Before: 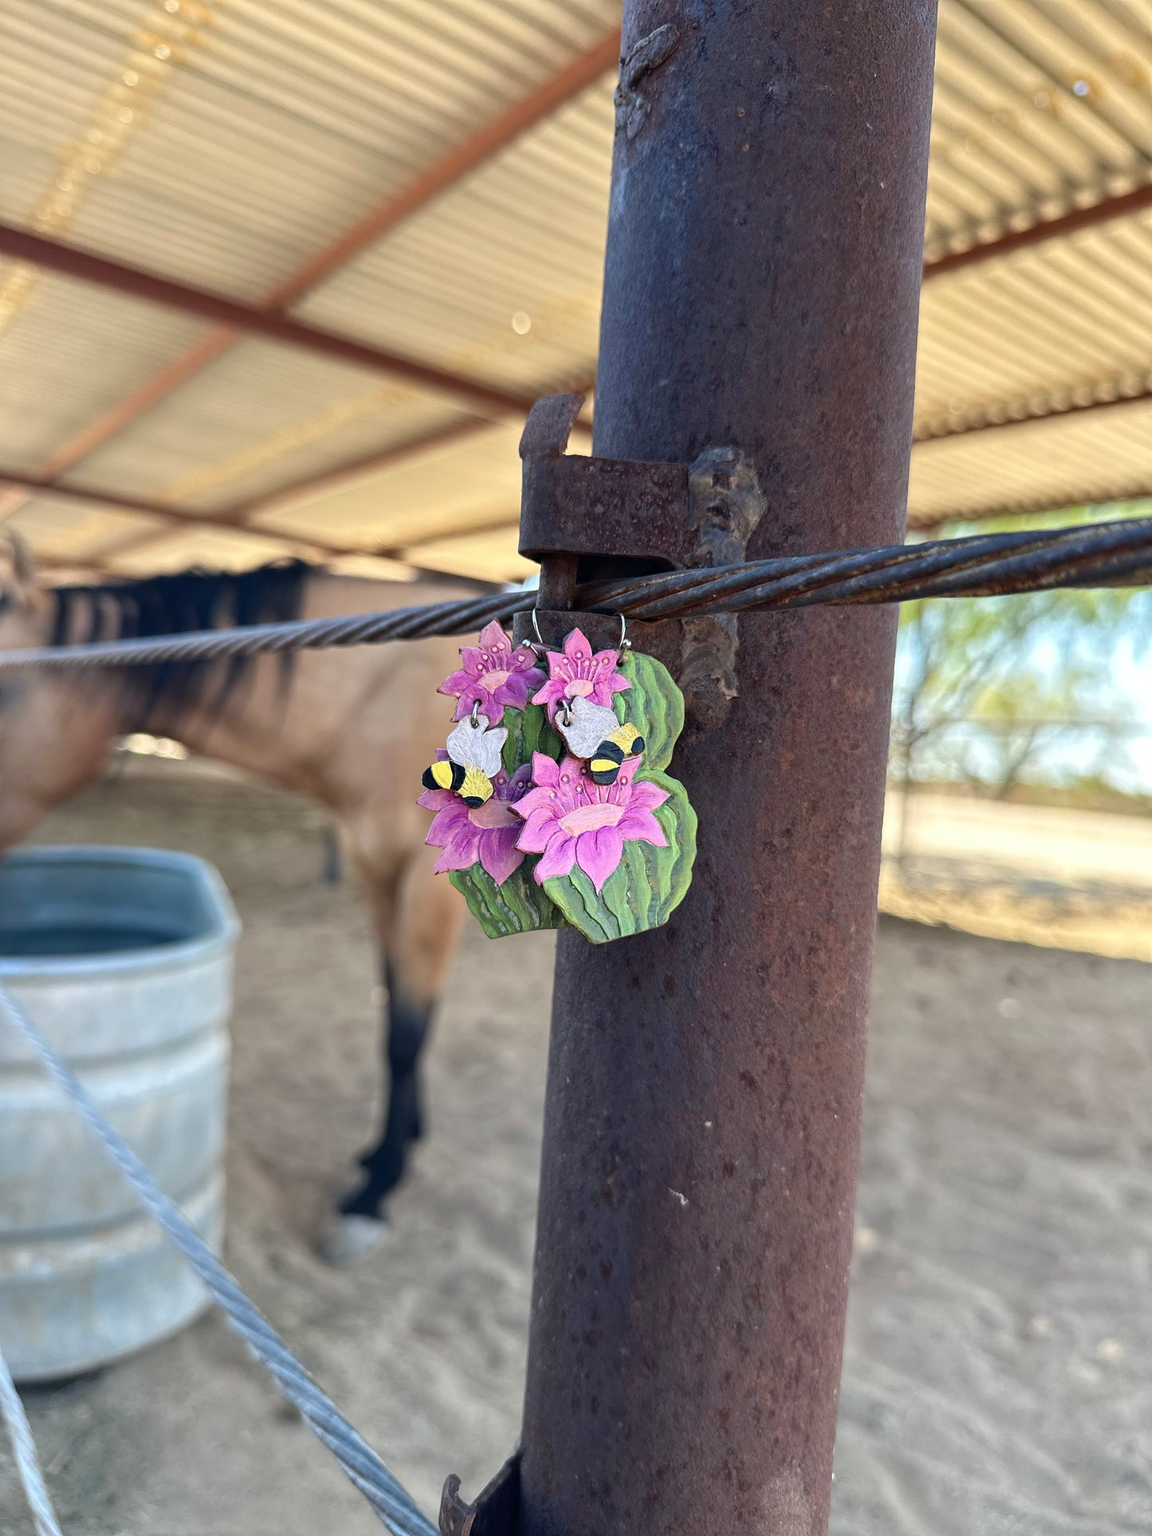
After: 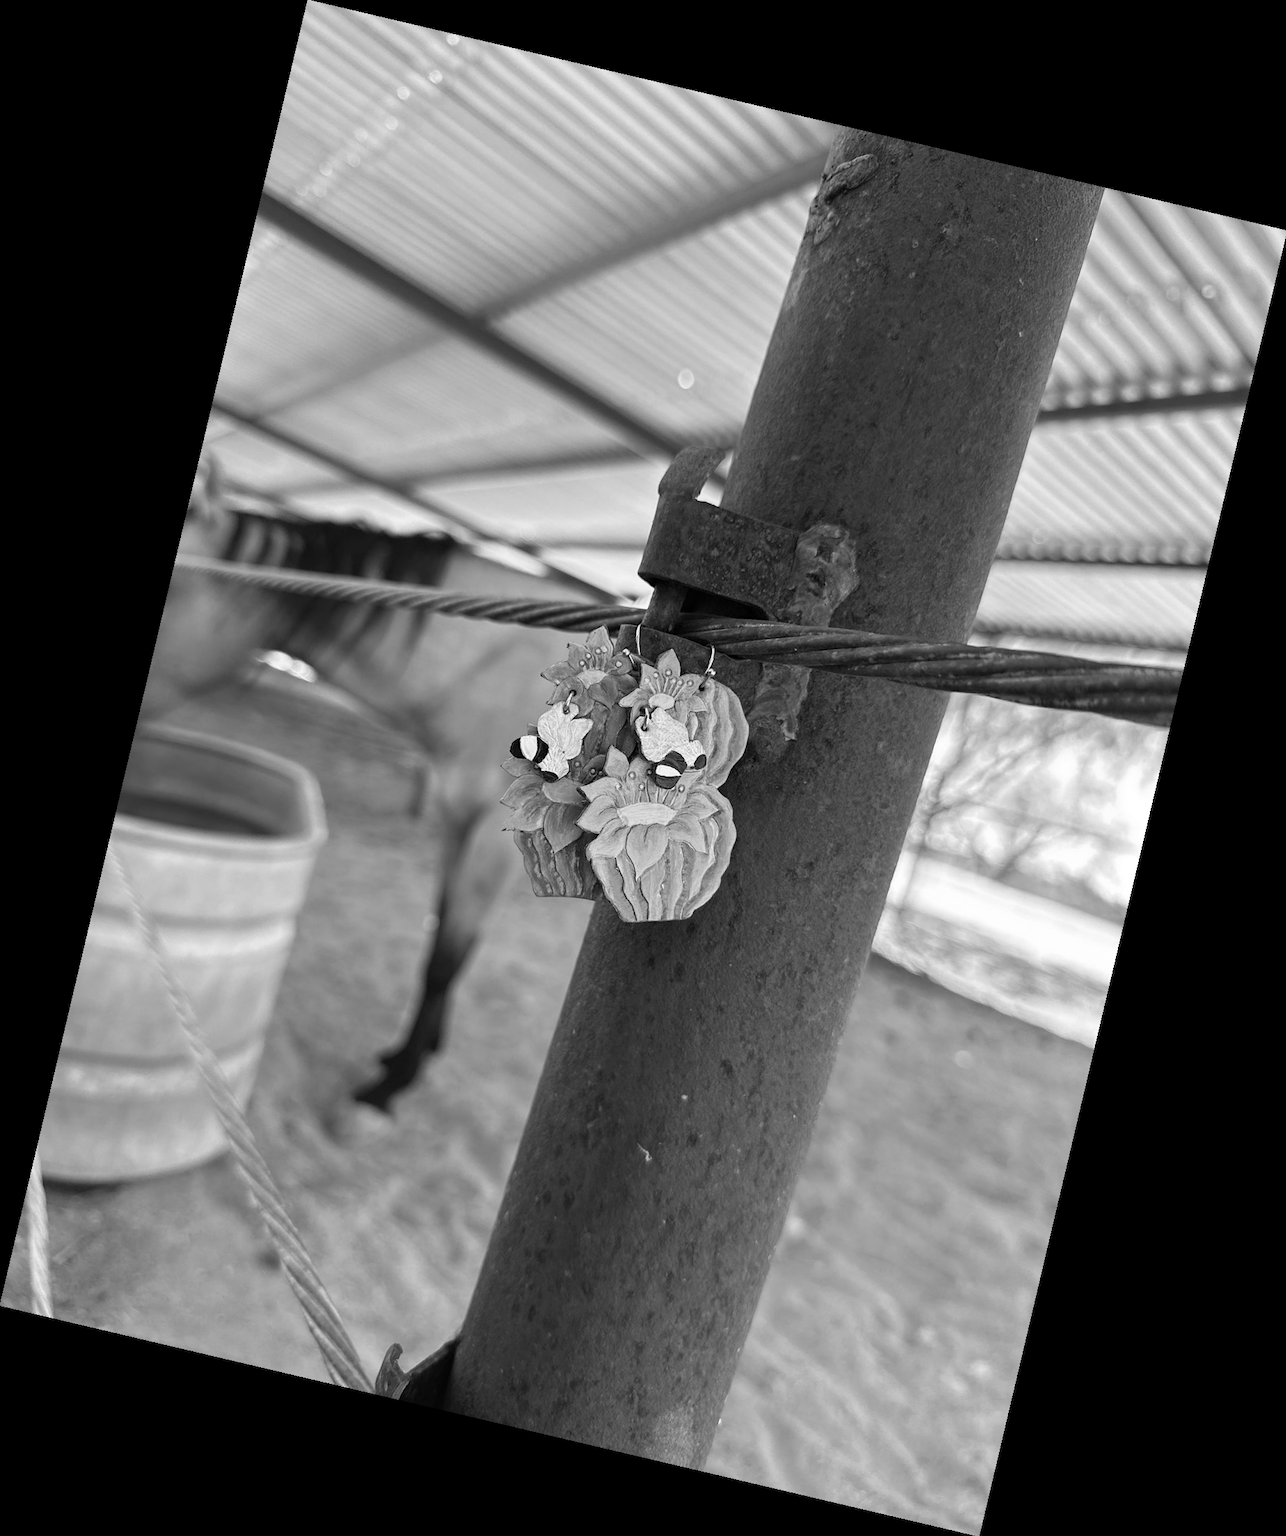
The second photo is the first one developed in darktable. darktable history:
rotate and perspective: rotation 13.27°, automatic cropping off
monochrome: size 3.1
